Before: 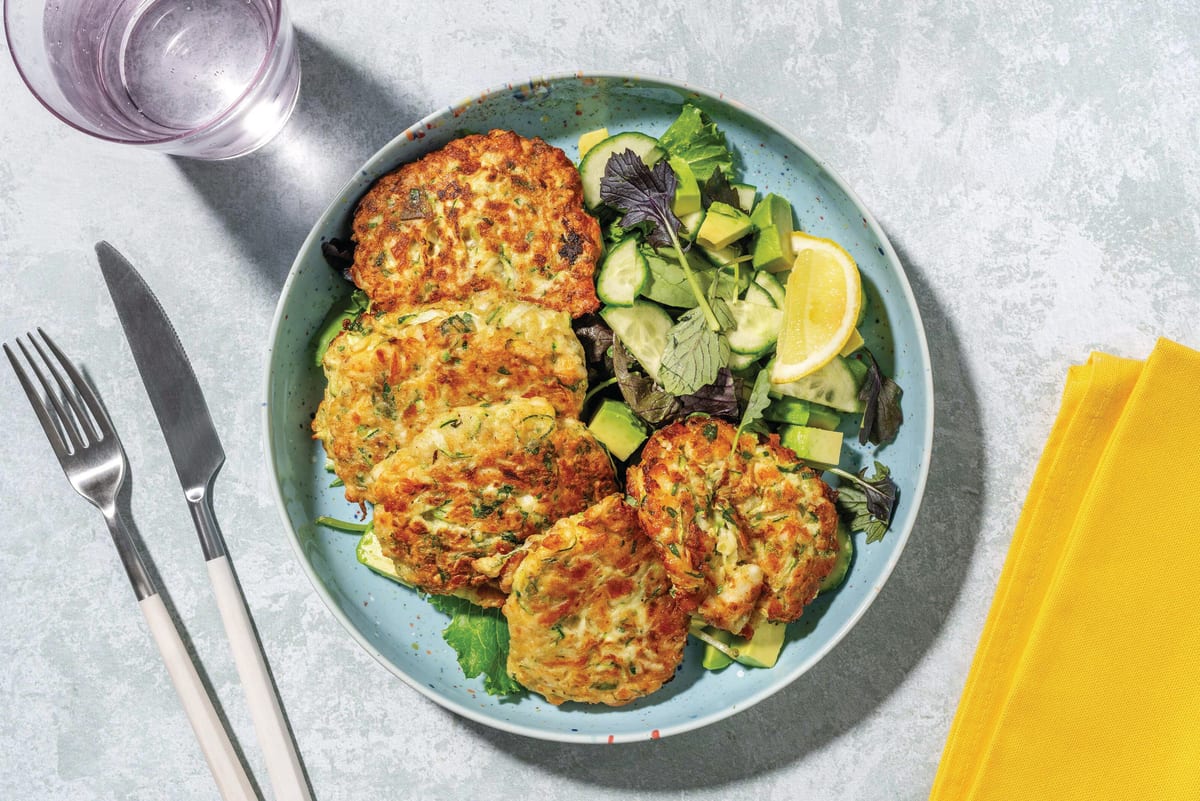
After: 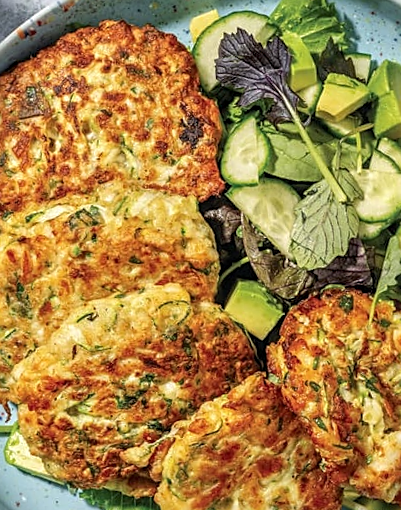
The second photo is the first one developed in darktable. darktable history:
rotate and perspective: rotation -5°, crop left 0.05, crop right 0.952, crop top 0.11, crop bottom 0.89
sharpen: on, module defaults
local contrast: on, module defaults
crop and rotate: left 29.476%, top 10.214%, right 35.32%, bottom 17.333%
